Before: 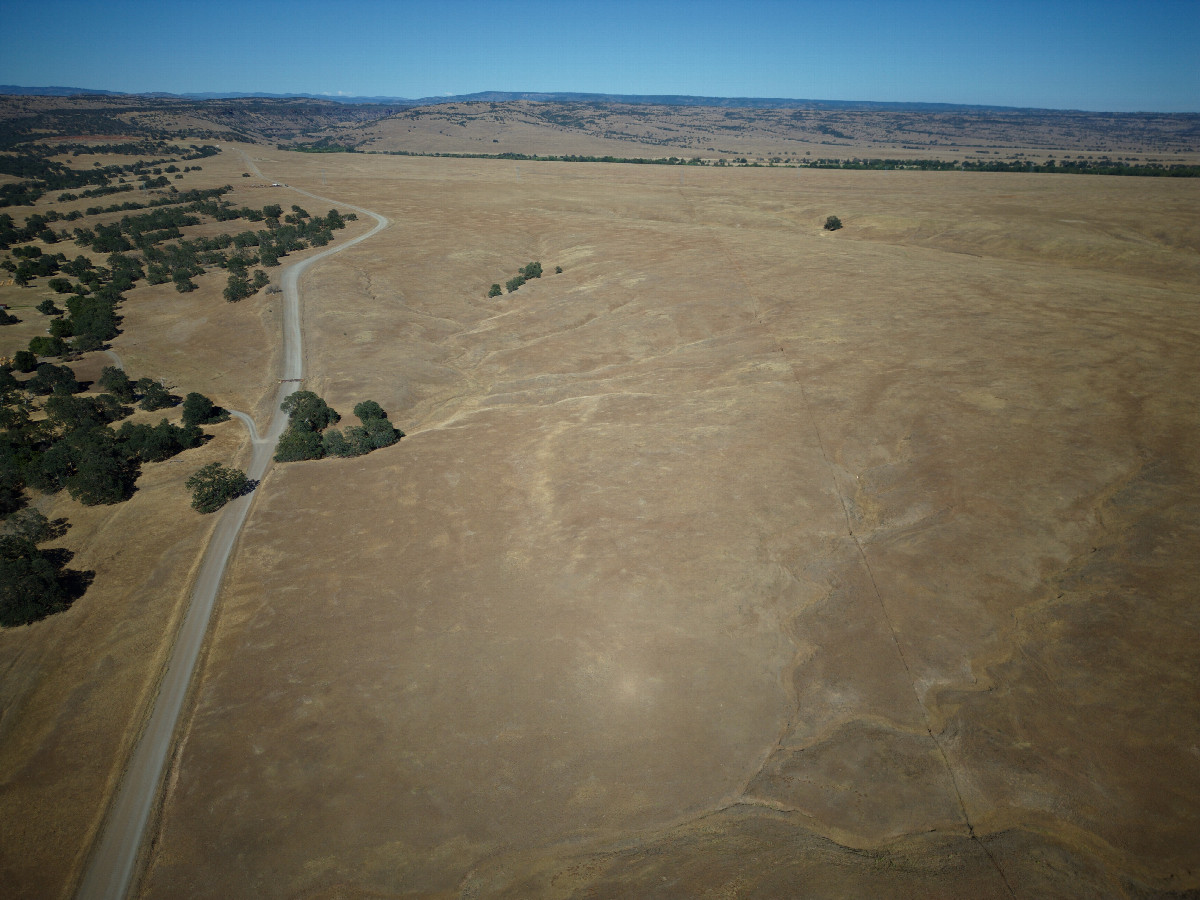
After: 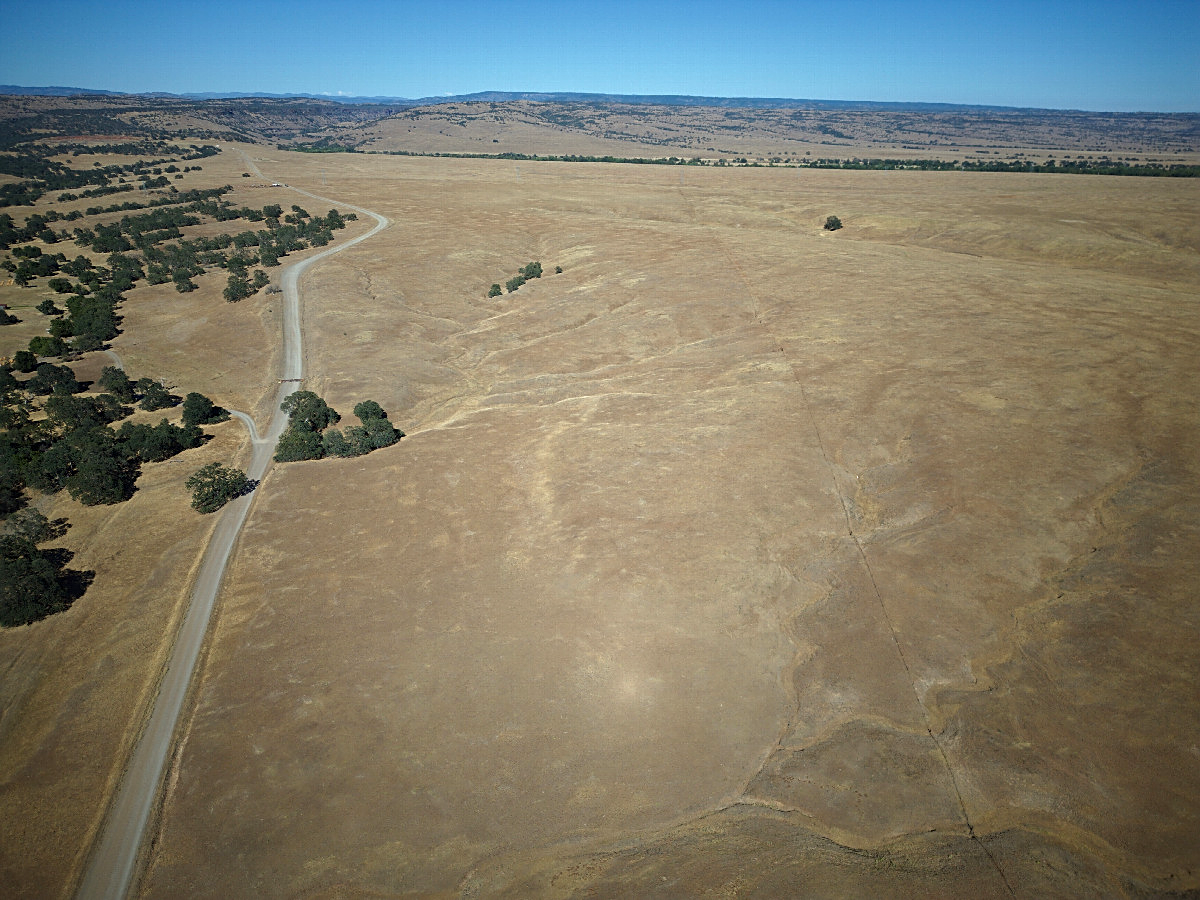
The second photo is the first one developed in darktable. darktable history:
exposure: black level correction 0, exposure 0.5 EV, compensate exposure bias true, compensate highlight preservation false
sharpen: on, module defaults
shadows and highlights: shadows 10, white point adjustment 1, highlights -40
